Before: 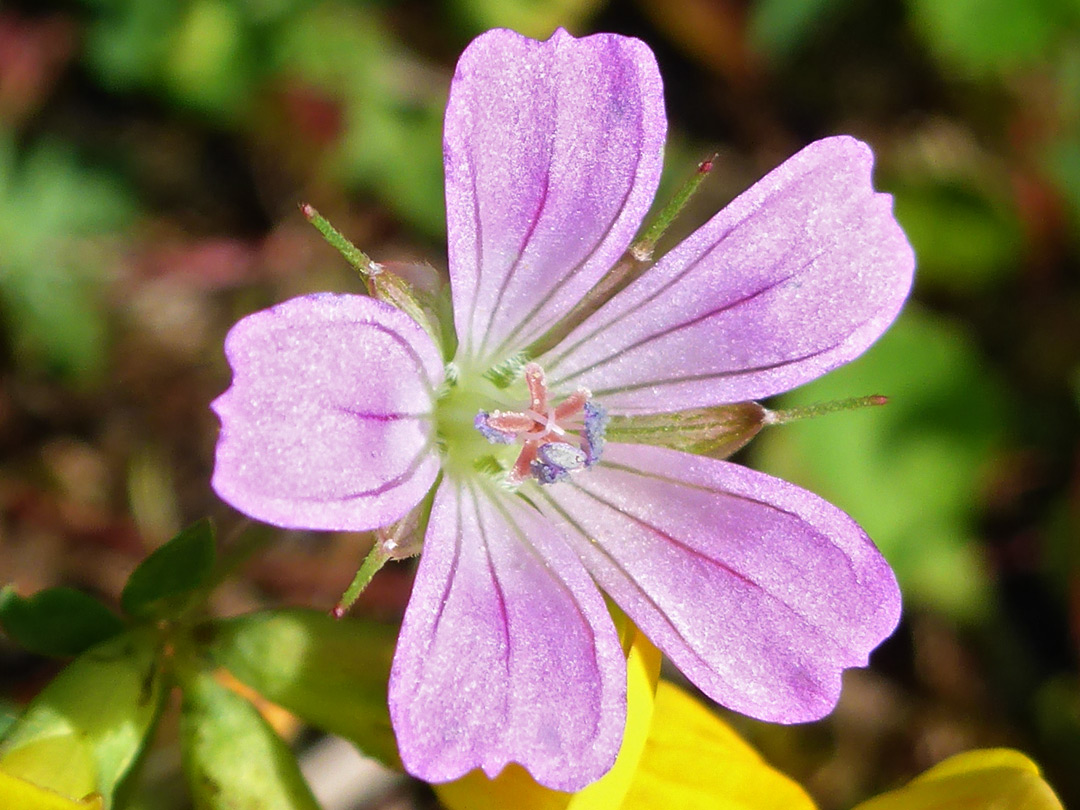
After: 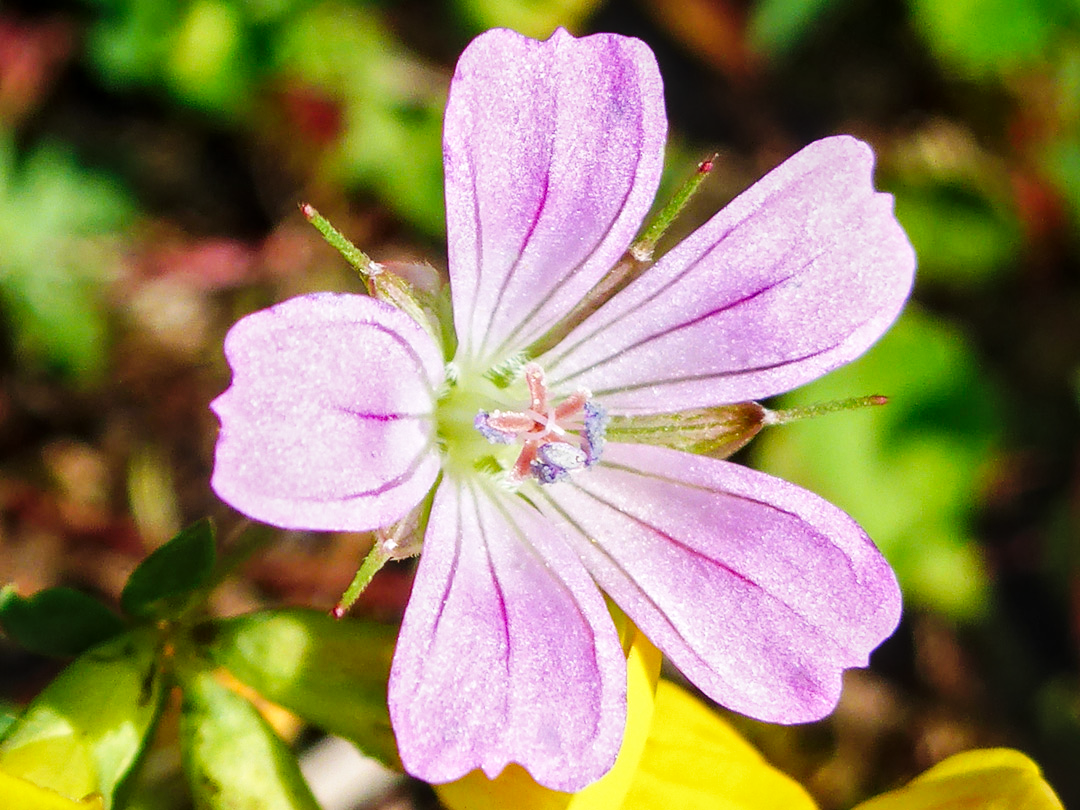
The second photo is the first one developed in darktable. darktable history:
local contrast: on, module defaults
base curve: curves: ch0 [(0, 0) (0.032, 0.025) (0.121, 0.166) (0.206, 0.329) (0.605, 0.79) (1, 1)], preserve colors none
